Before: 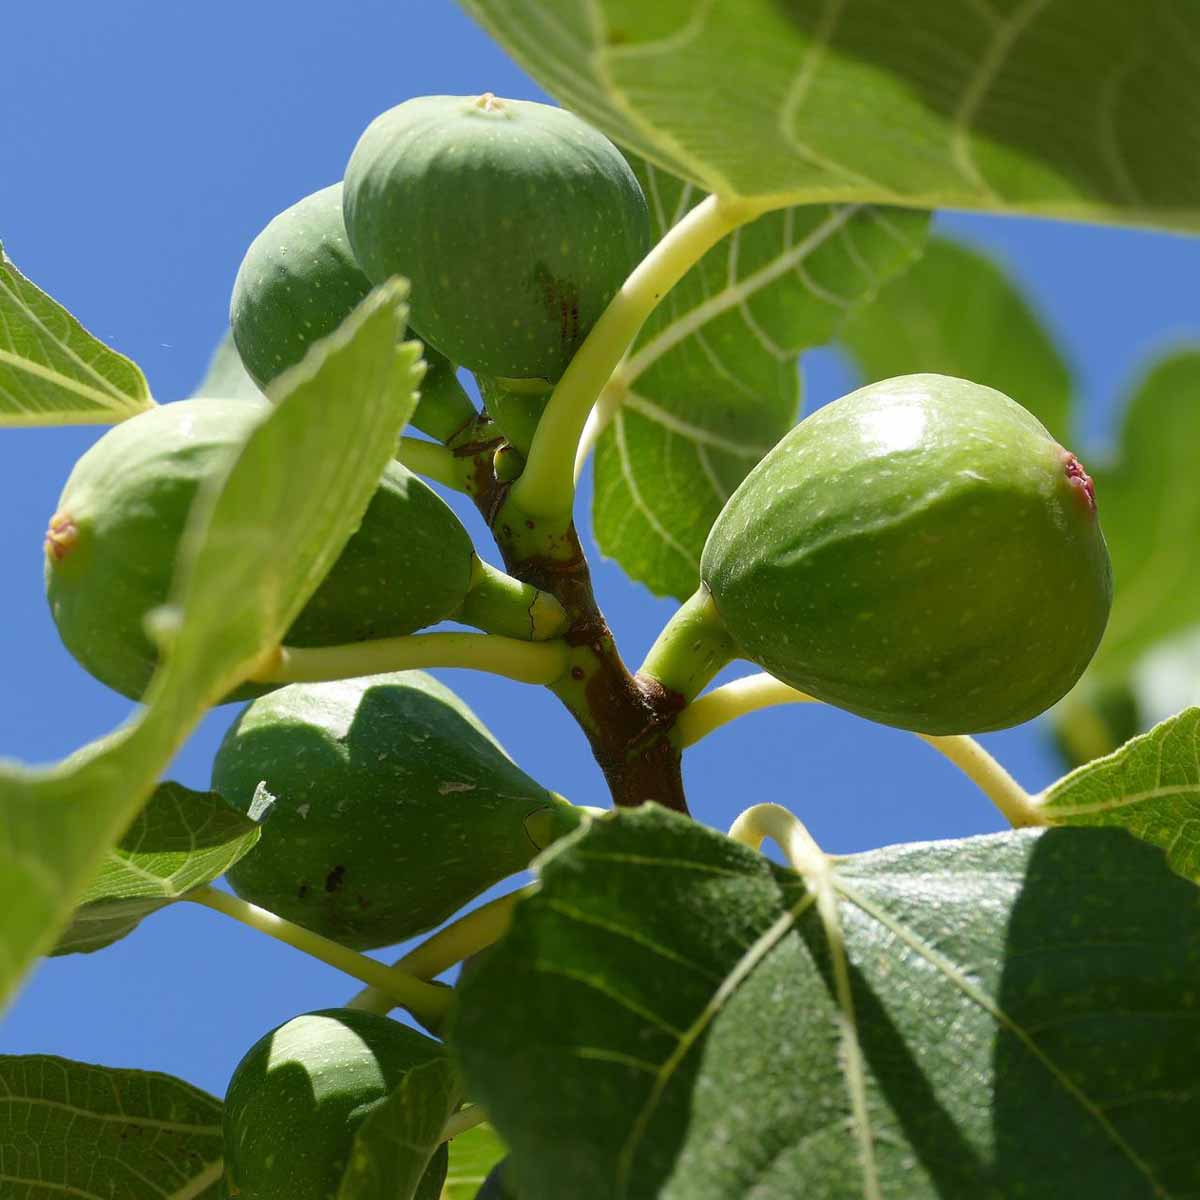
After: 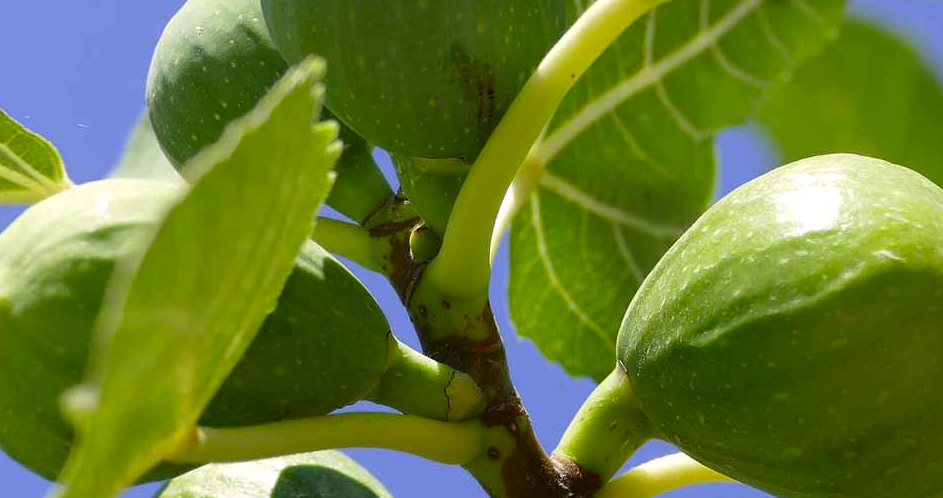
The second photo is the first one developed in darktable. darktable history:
color correction: highlights a* 2.72, highlights b* 22.8
crop: left 7.036%, top 18.398%, right 14.379%, bottom 40.043%
white balance: red 0.948, green 1.02, blue 1.176
base curve: exposure shift 0, preserve colors none
